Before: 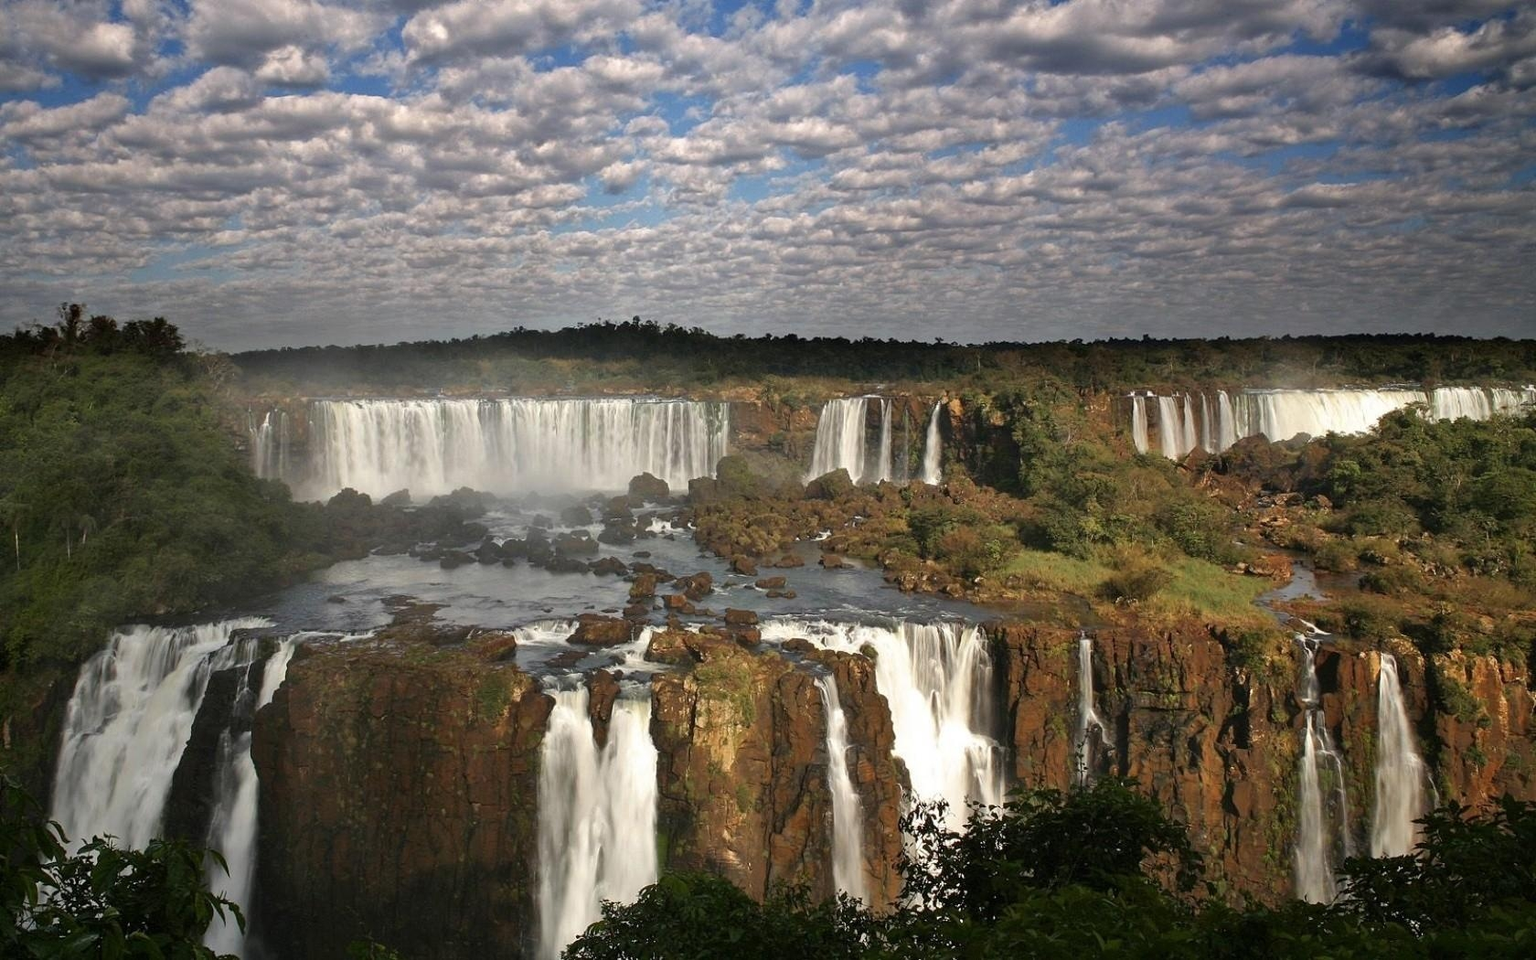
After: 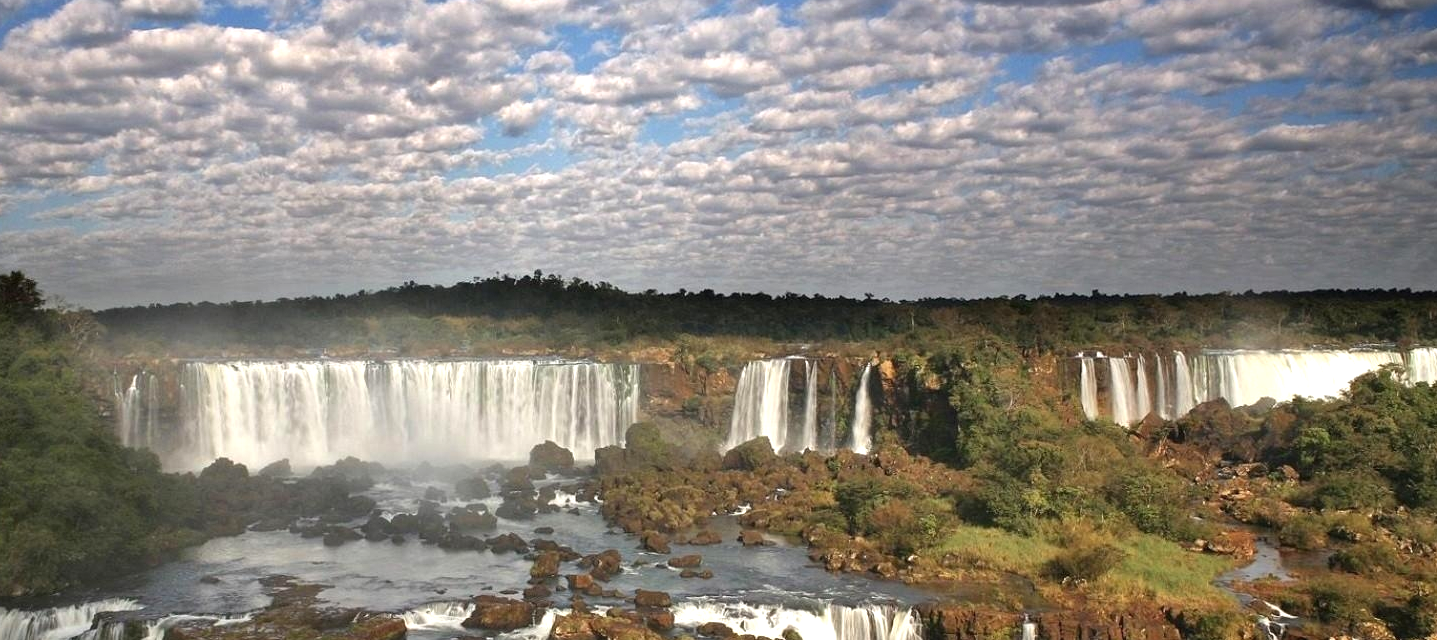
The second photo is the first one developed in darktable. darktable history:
crop and rotate: left 9.442%, top 7.316%, right 4.992%, bottom 31.712%
exposure: black level correction 0, exposure 0.498 EV, compensate highlight preservation false
